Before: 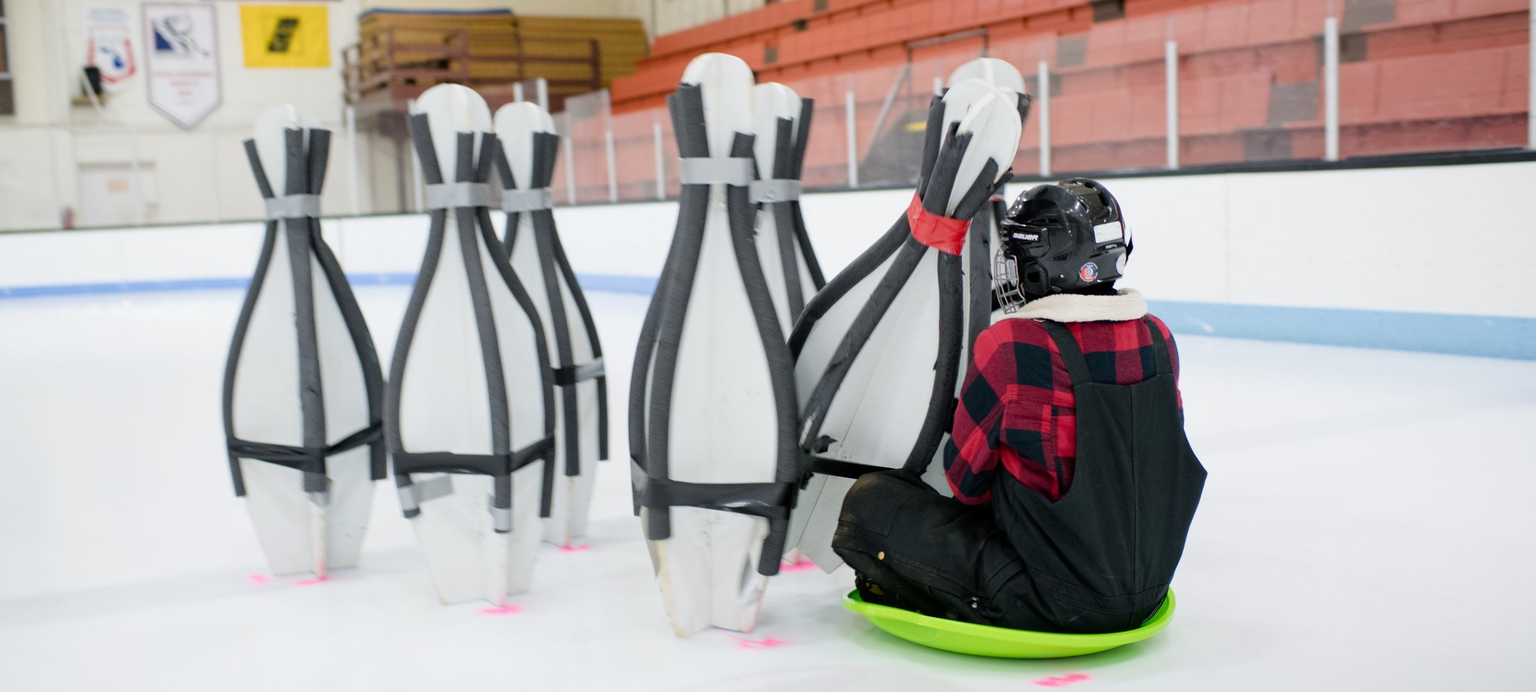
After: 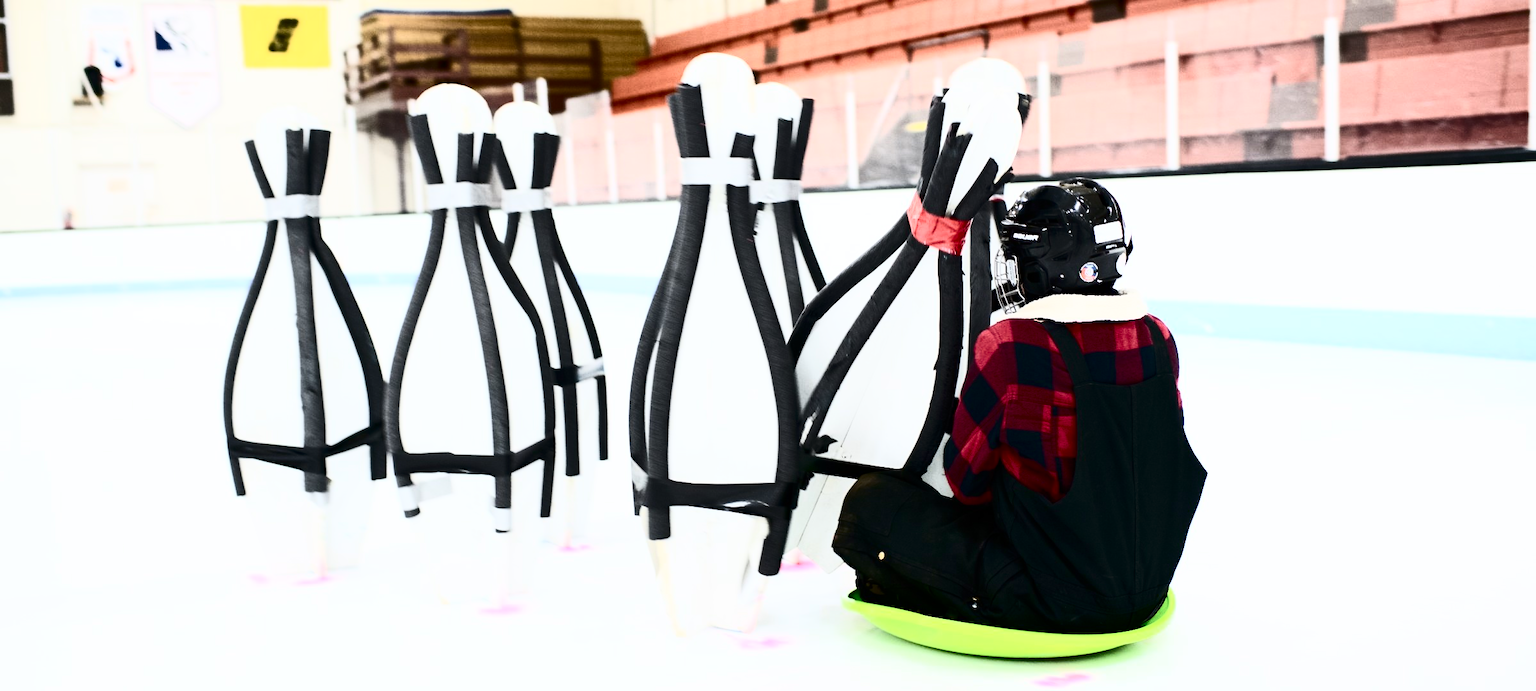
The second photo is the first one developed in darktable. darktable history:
contrast brightness saturation: contrast 0.944, brightness 0.196
